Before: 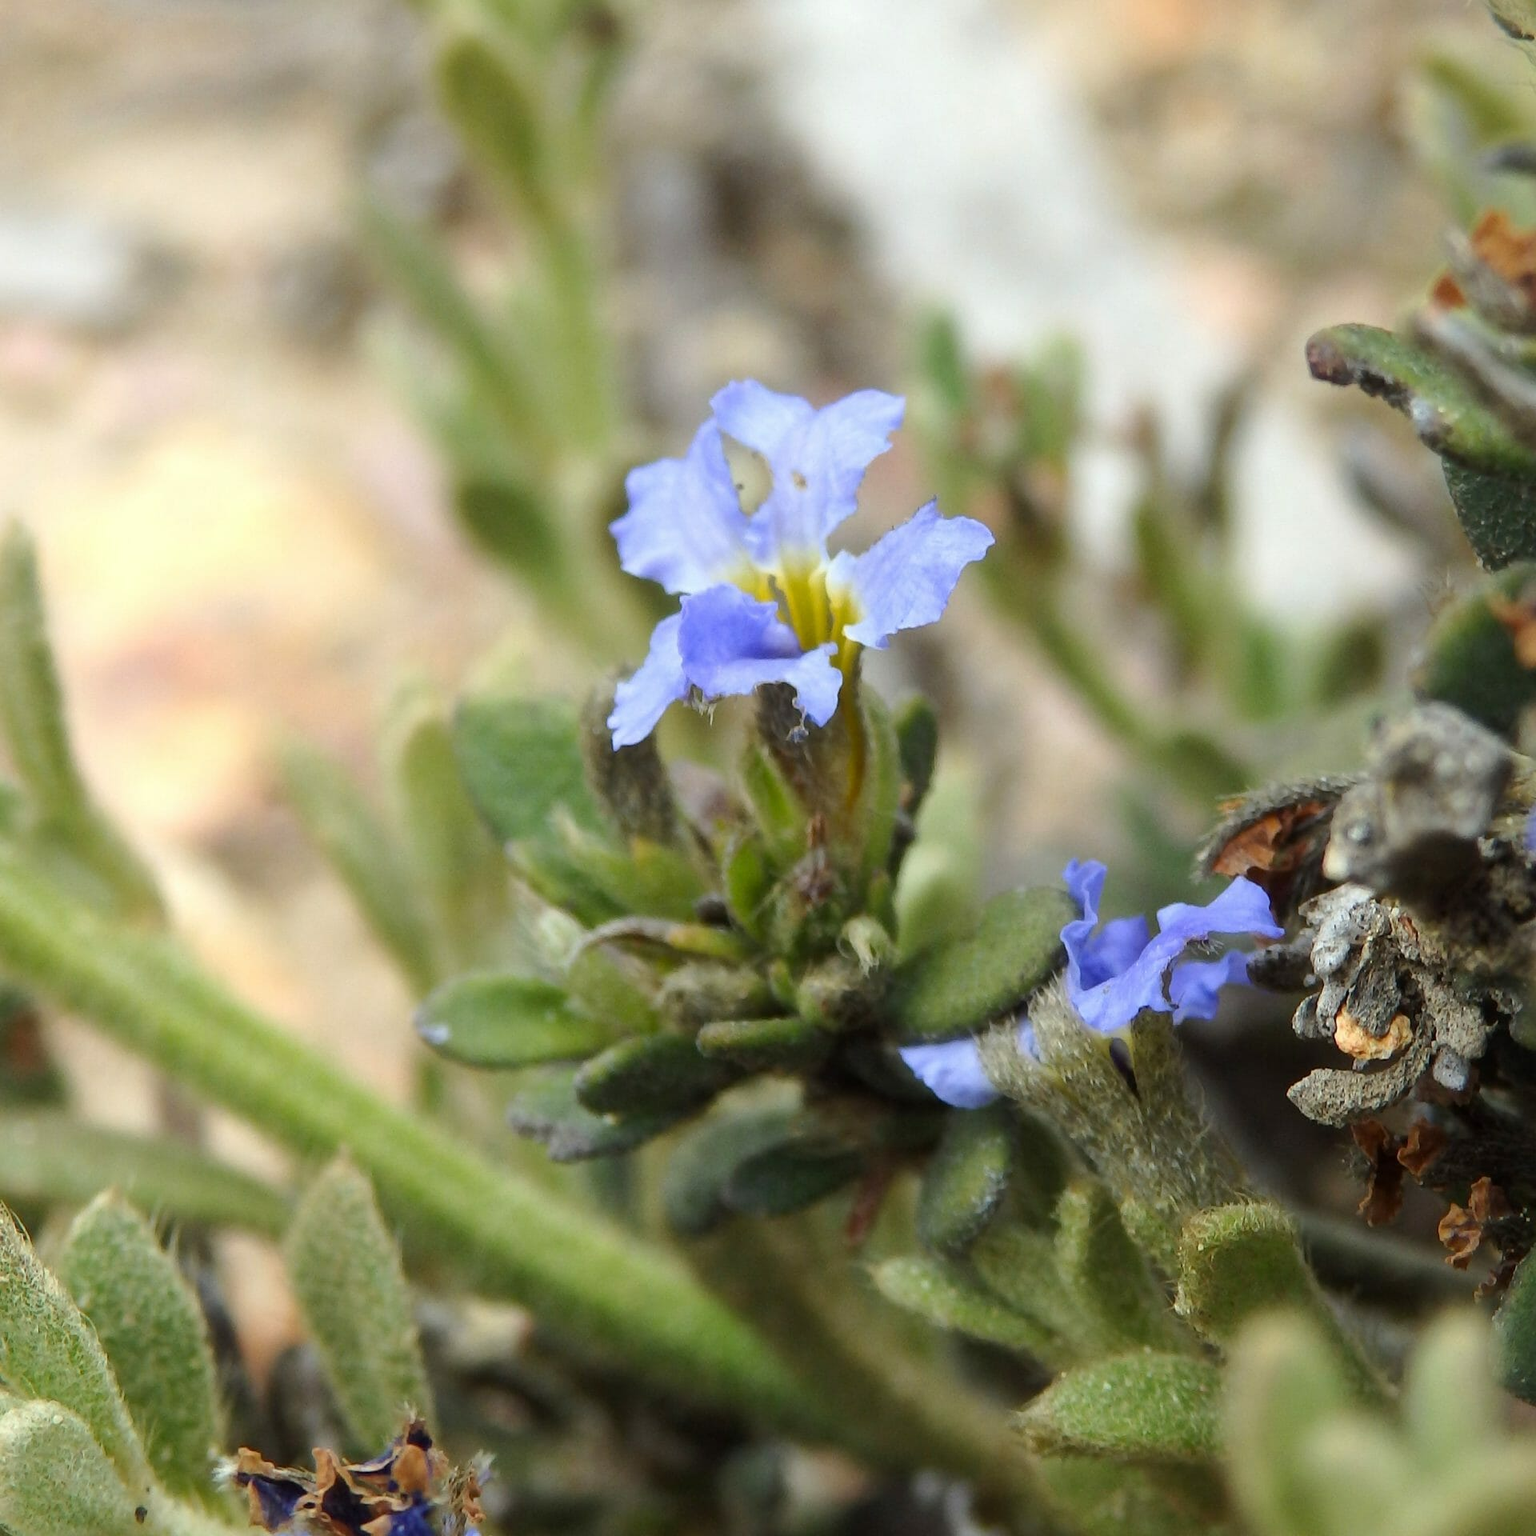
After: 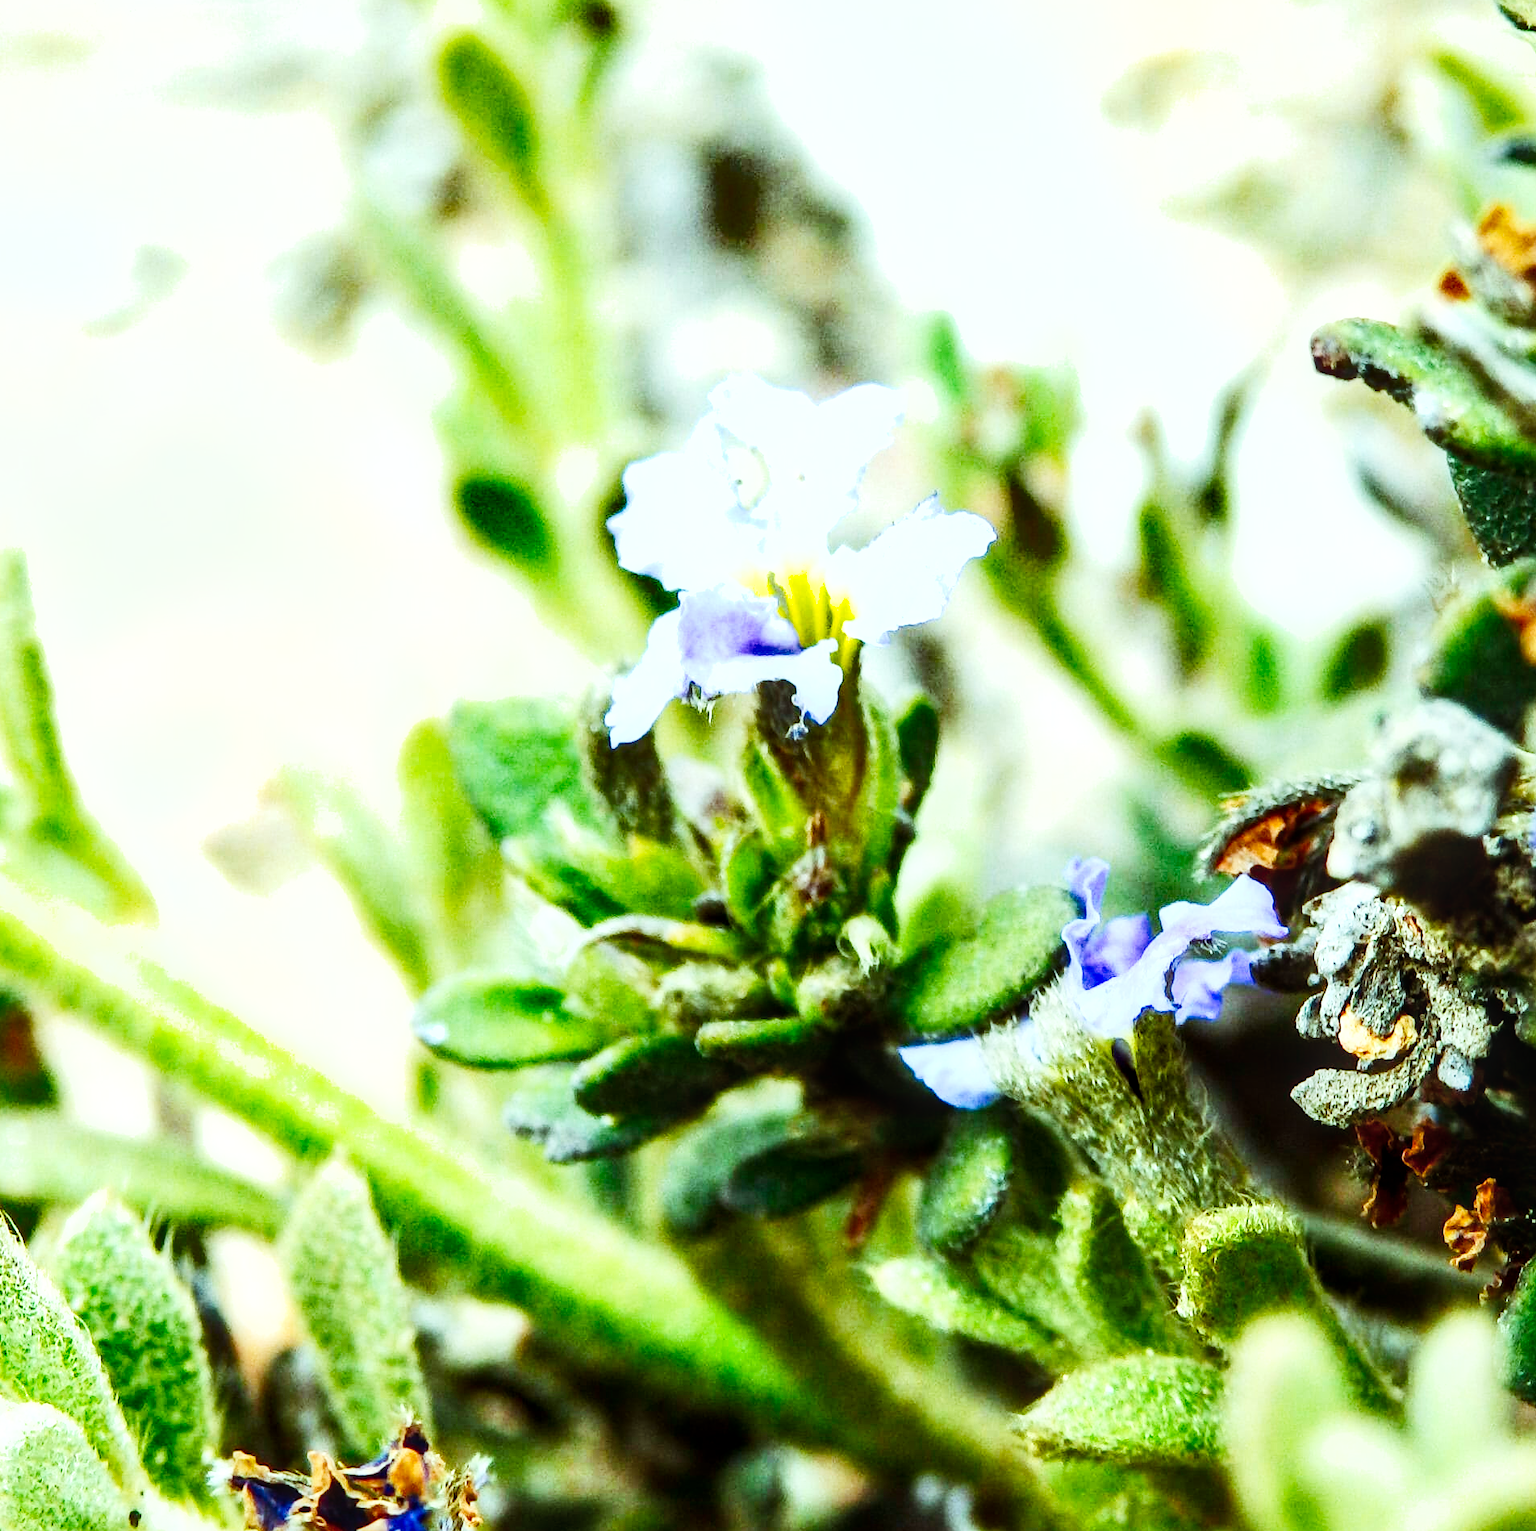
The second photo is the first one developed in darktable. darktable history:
contrast brightness saturation: contrast 0.198, brightness -0.105, saturation 0.097
shadows and highlights: low approximation 0.01, soften with gaussian
local contrast: detail 130%
color balance rgb: highlights gain › chroma 4.103%, highlights gain › hue 199.56°, perceptual saturation grading › global saturation 20.588%, perceptual saturation grading › highlights -19.887%, perceptual saturation grading › shadows 29.537%, global vibrance 20%
exposure: exposure 0.759 EV, compensate highlight preservation false
tone curve: curves: ch0 [(0, 0) (0.051, 0.021) (0.11, 0.069) (0.249, 0.235) (0.452, 0.526) (0.596, 0.713) (0.703, 0.83) (0.851, 0.938) (1, 1)]; ch1 [(0, 0) (0.1, 0.038) (0.318, 0.221) (0.413, 0.325) (0.443, 0.412) (0.483, 0.474) (0.503, 0.501) (0.516, 0.517) (0.548, 0.568) (0.569, 0.599) (0.594, 0.634) (0.666, 0.701) (1, 1)]; ch2 [(0, 0) (0.453, 0.435) (0.479, 0.476) (0.504, 0.5) (0.529, 0.537) (0.556, 0.583) (0.584, 0.618) (0.824, 0.815) (1, 1)], preserve colors none
crop: left 0.498%, top 0.576%, right 0.15%, bottom 0.511%
tone equalizer: -8 EV -0.39 EV, -7 EV -0.414 EV, -6 EV -0.354 EV, -5 EV -0.25 EV, -3 EV 0.238 EV, -2 EV 0.337 EV, -1 EV 0.382 EV, +0 EV 0.416 EV
